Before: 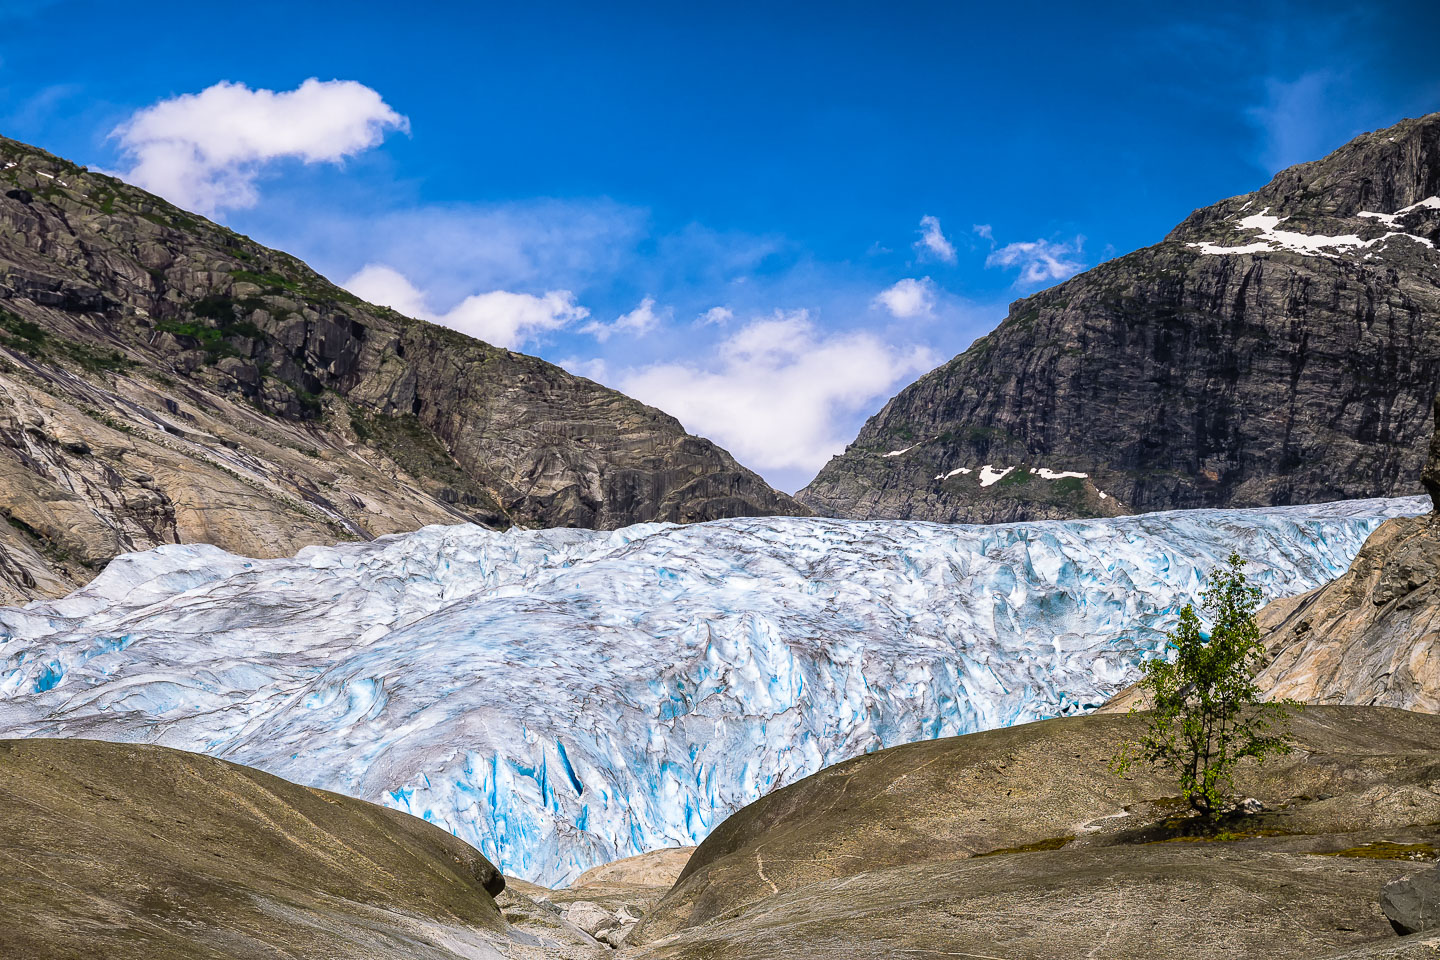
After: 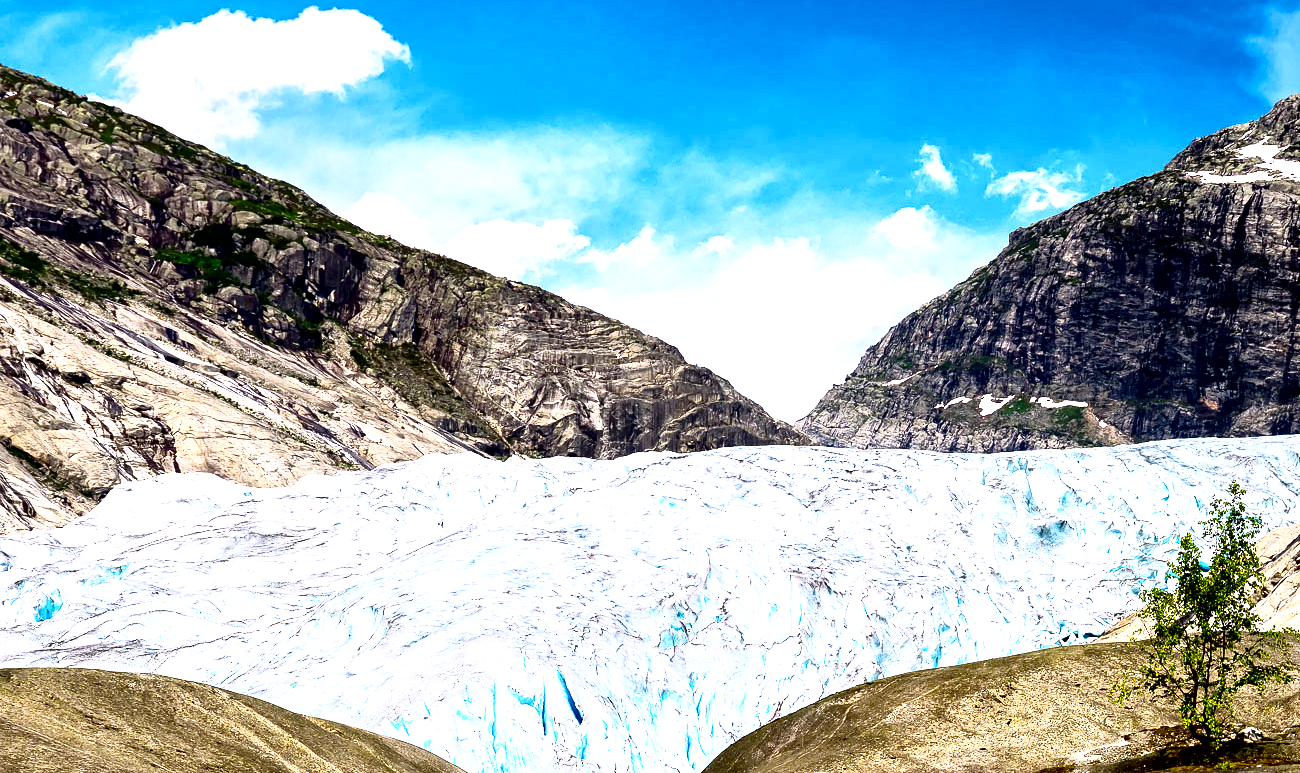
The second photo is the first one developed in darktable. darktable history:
base curve: curves: ch0 [(0, 0) (0.012, 0.01) (0.073, 0.168) (0.31, 0.711) (0.645, 0.957) (1, 1)], preserve colors none
crop: top 7.49%, right 9.717%, bottom 11.943%
shadows and highlights: shadows 0, highlights 40
local contrast: mode bilateral grid, contrast 100, coarseness 100, detail 165%, midtone range 0.2
contrast brightness saturation: contrast 0.2, brightness -0.11, saturation 0.1
